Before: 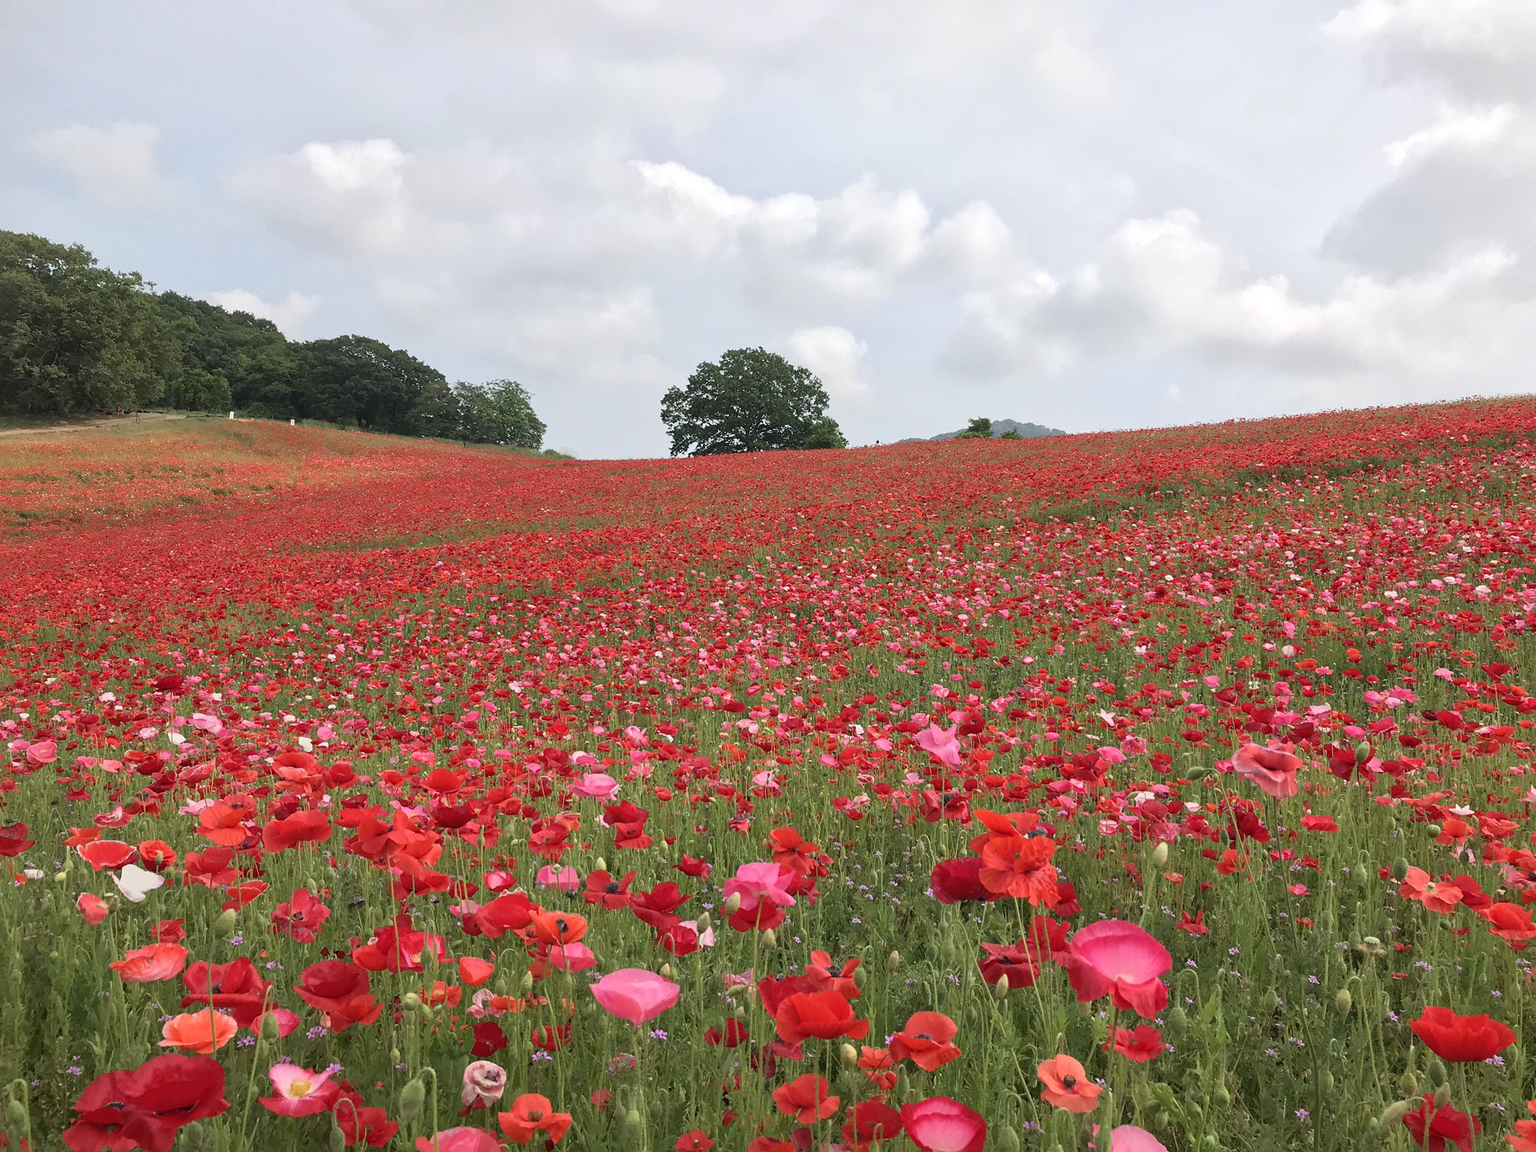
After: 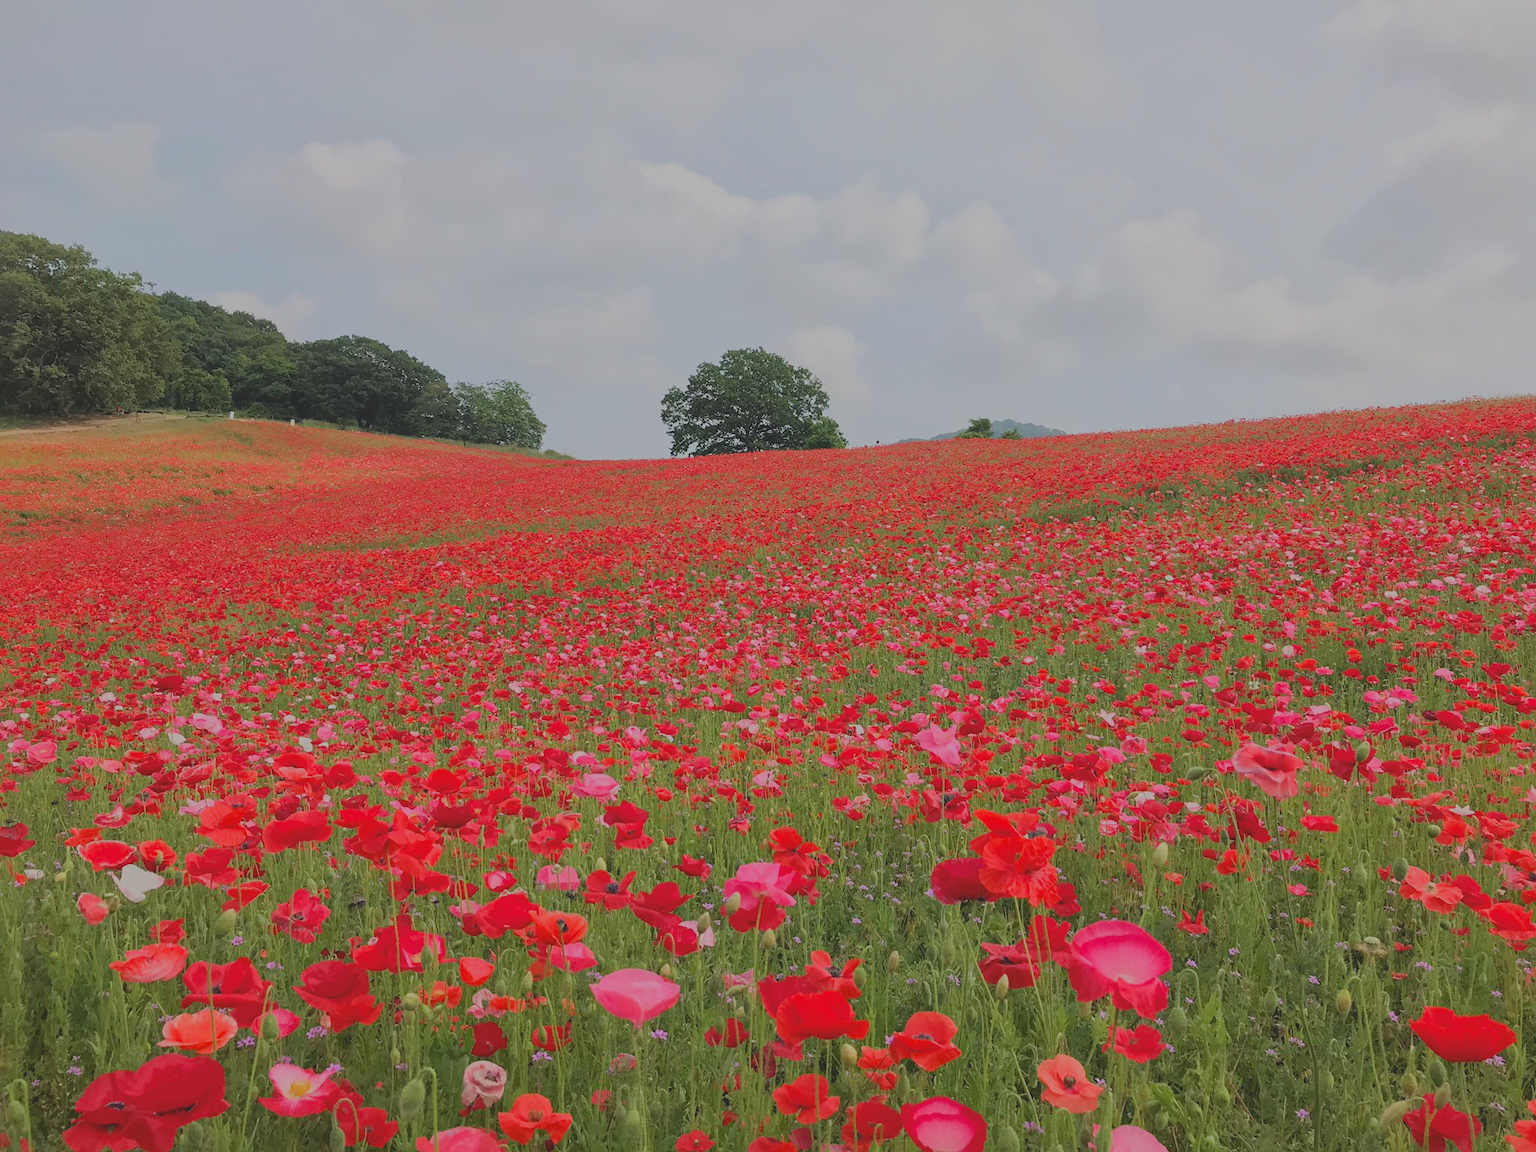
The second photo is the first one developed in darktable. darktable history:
contrast brightness saturation: contrast -0.296
filmic rgb: black relative exposure -6.96 EV, white relative exposure 5.6 EV, hardness 2.84
